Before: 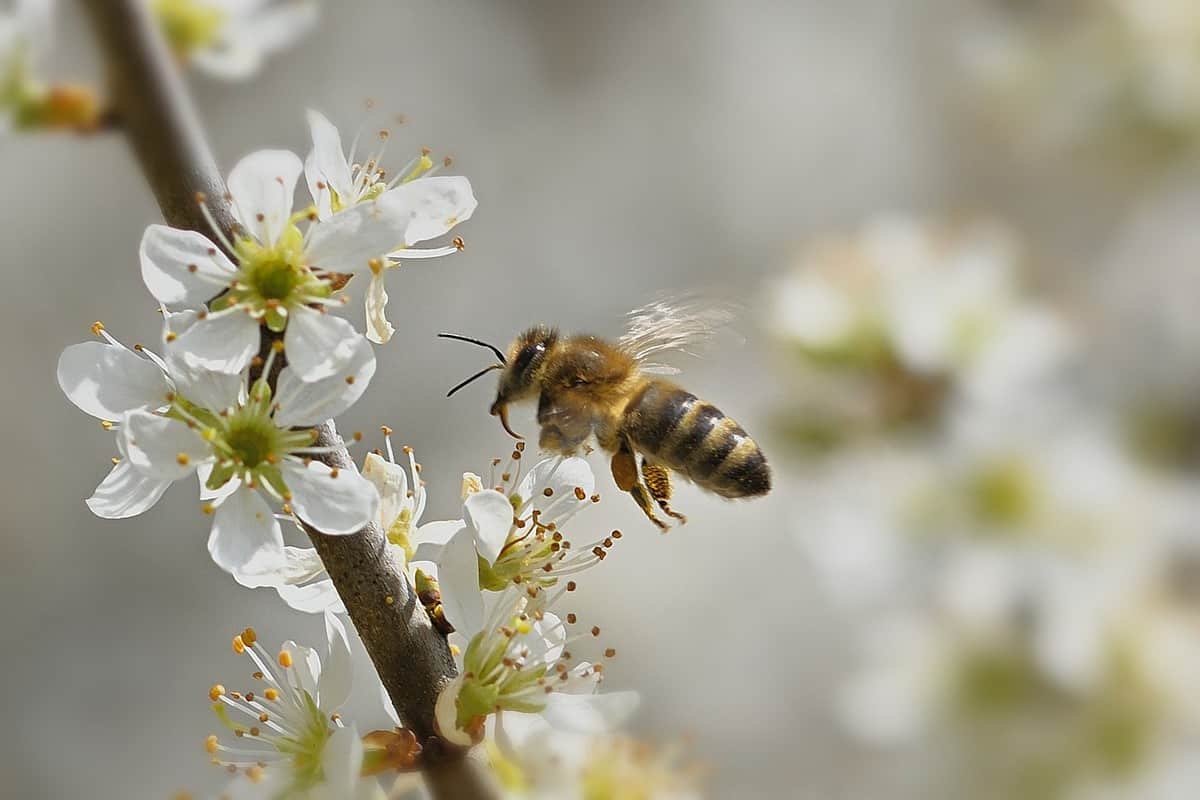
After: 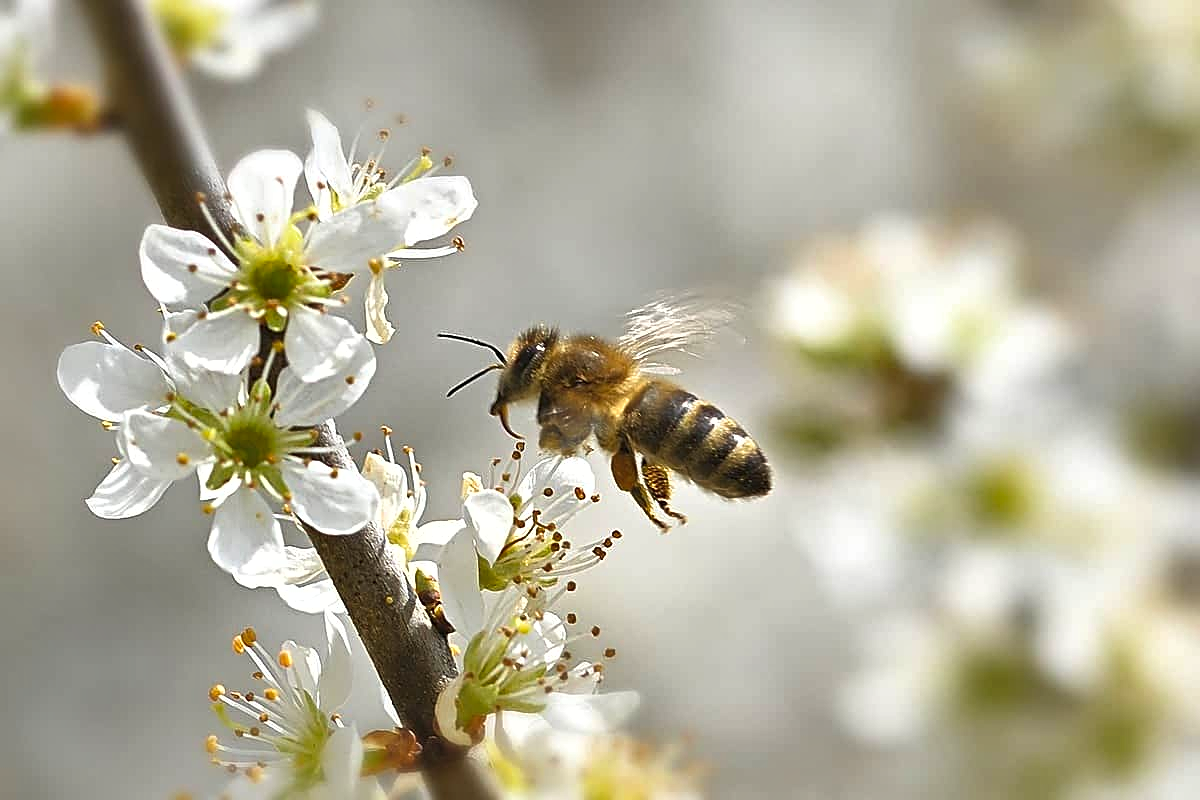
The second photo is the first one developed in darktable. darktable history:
exposure: black level correction -0.002, exposure 0.54 EV, compensate highlight preservation false
sharpen: on, module defaults
shadows and highlights: low approximation 0.01, soften with gaussian
